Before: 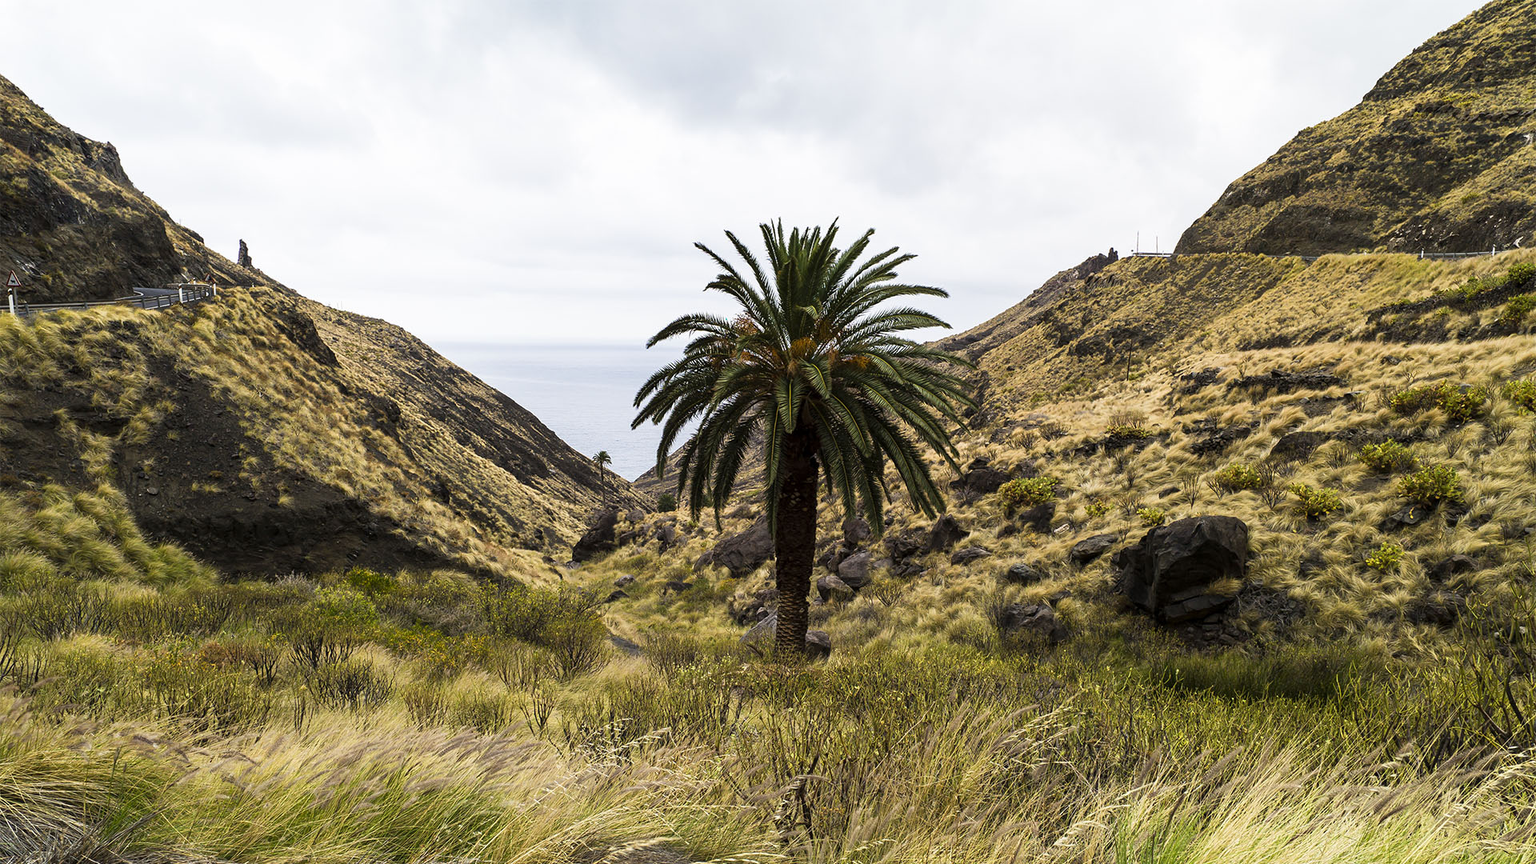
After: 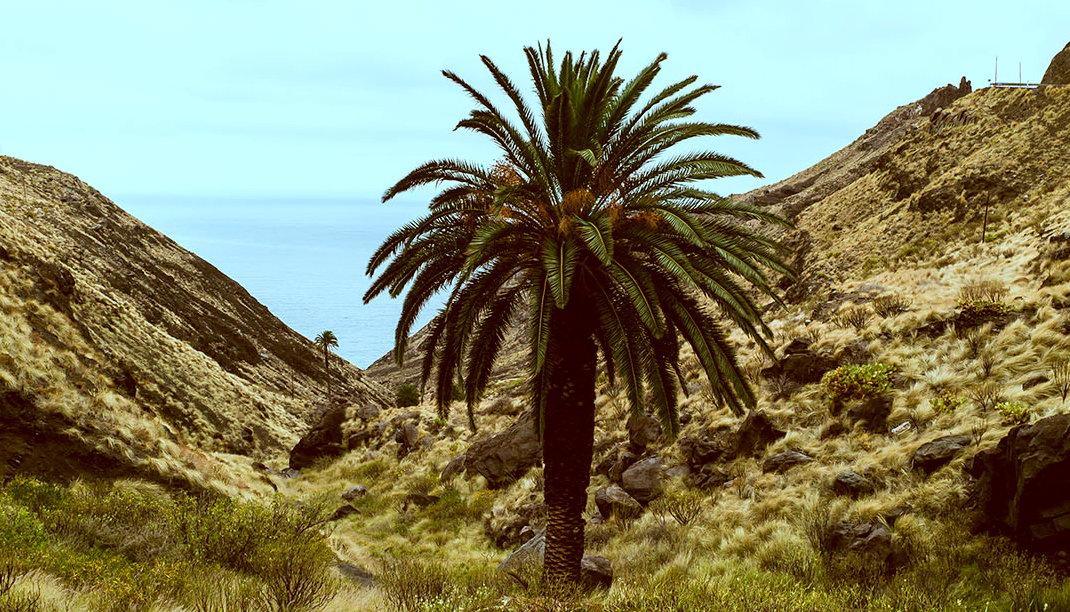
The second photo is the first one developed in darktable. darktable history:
crop and rotate: left 22.206%, top 21.587%, right 22.037%, bottom 21.726%
color correction: highlights a* -15.08, highlights b* -16, shadows a* 10.24, shadows b* 28.98
